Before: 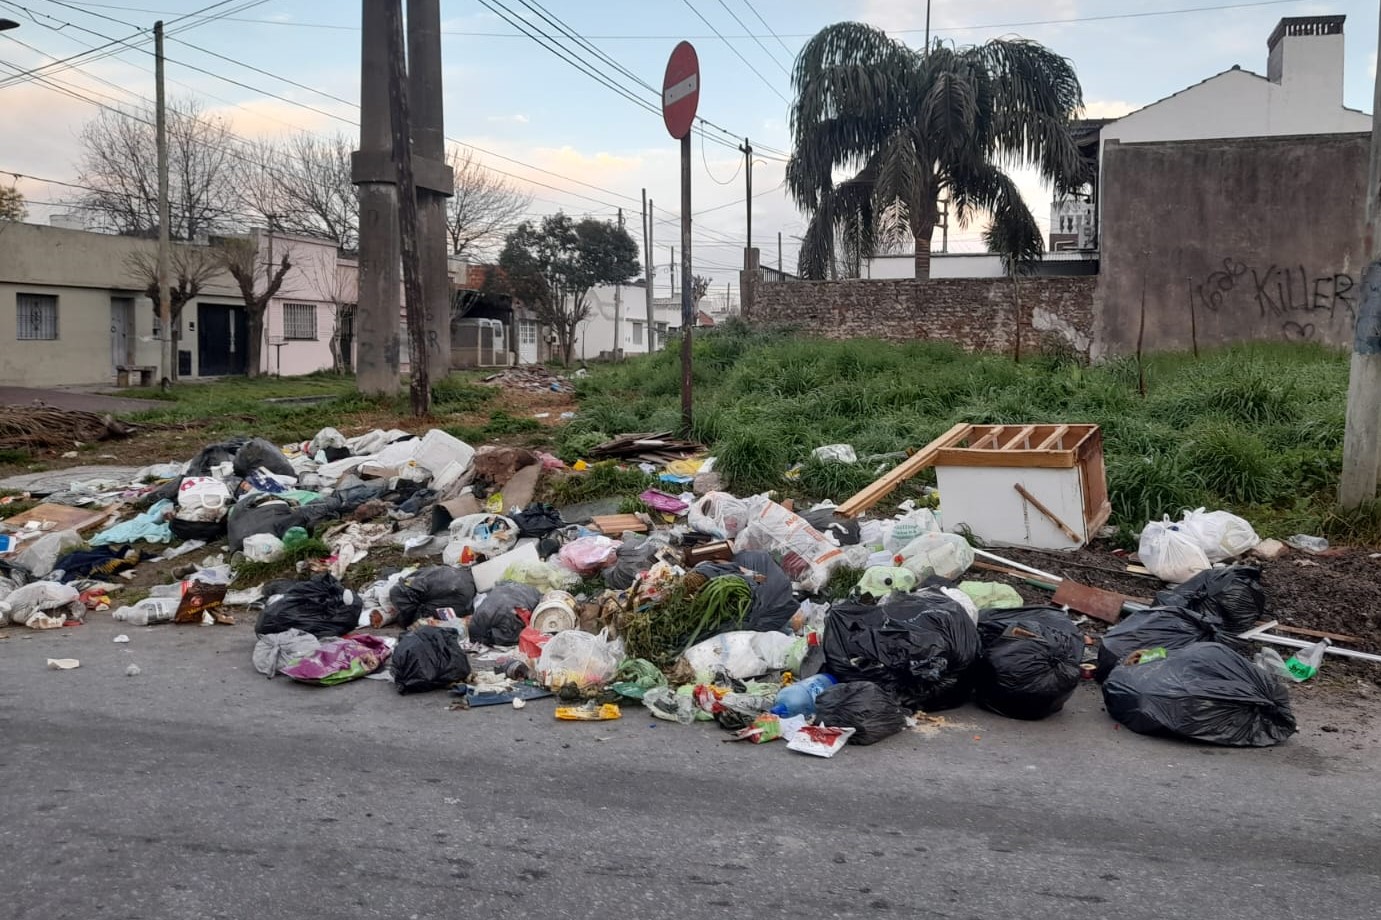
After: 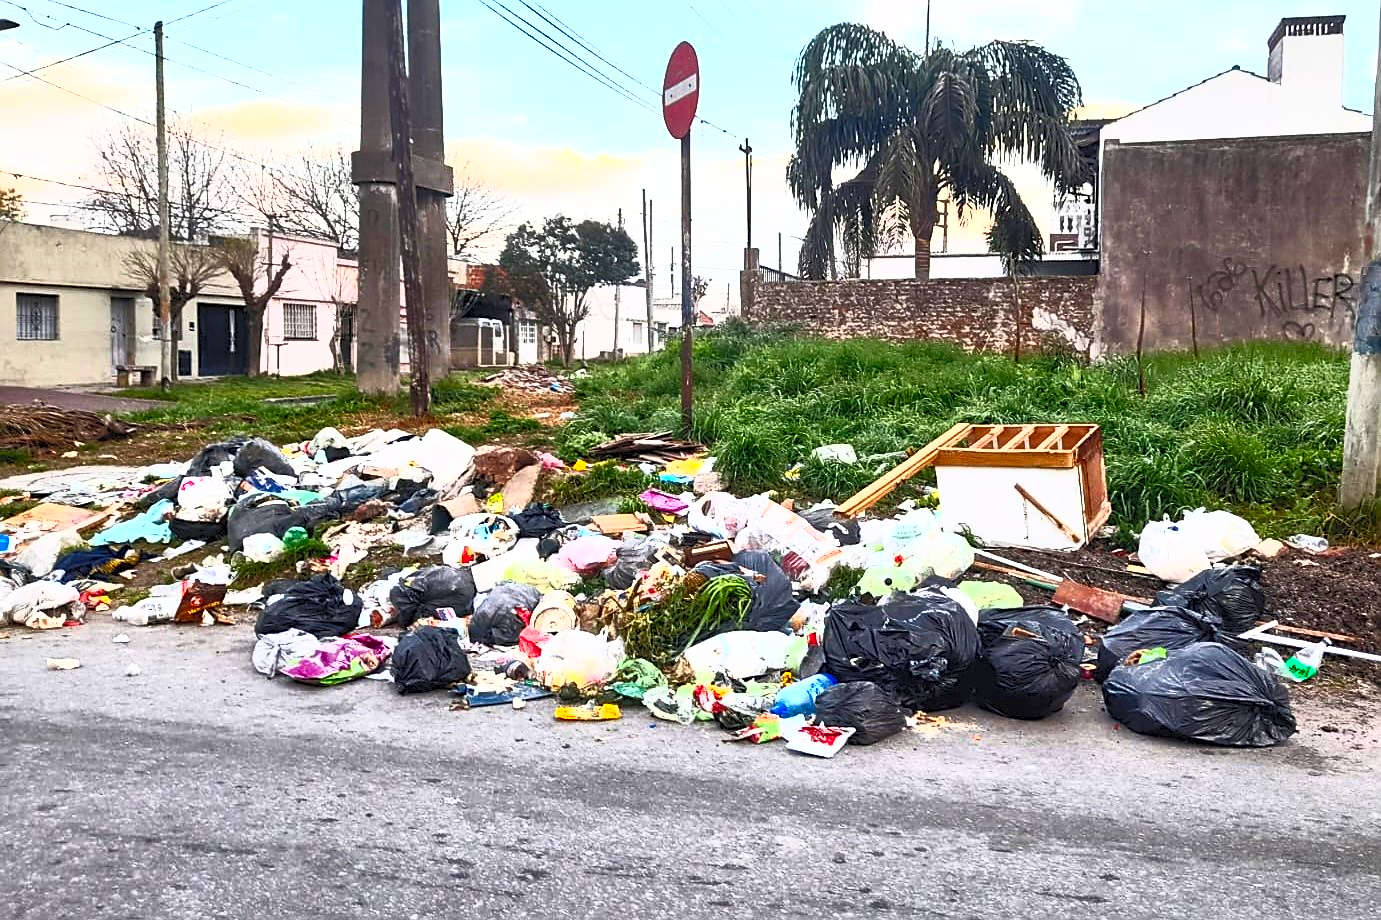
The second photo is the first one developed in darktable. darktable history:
contrast brightness saturation: contrast 0.995, brightness 0.986, saturation 0.986
sharpen: on, module defaults
